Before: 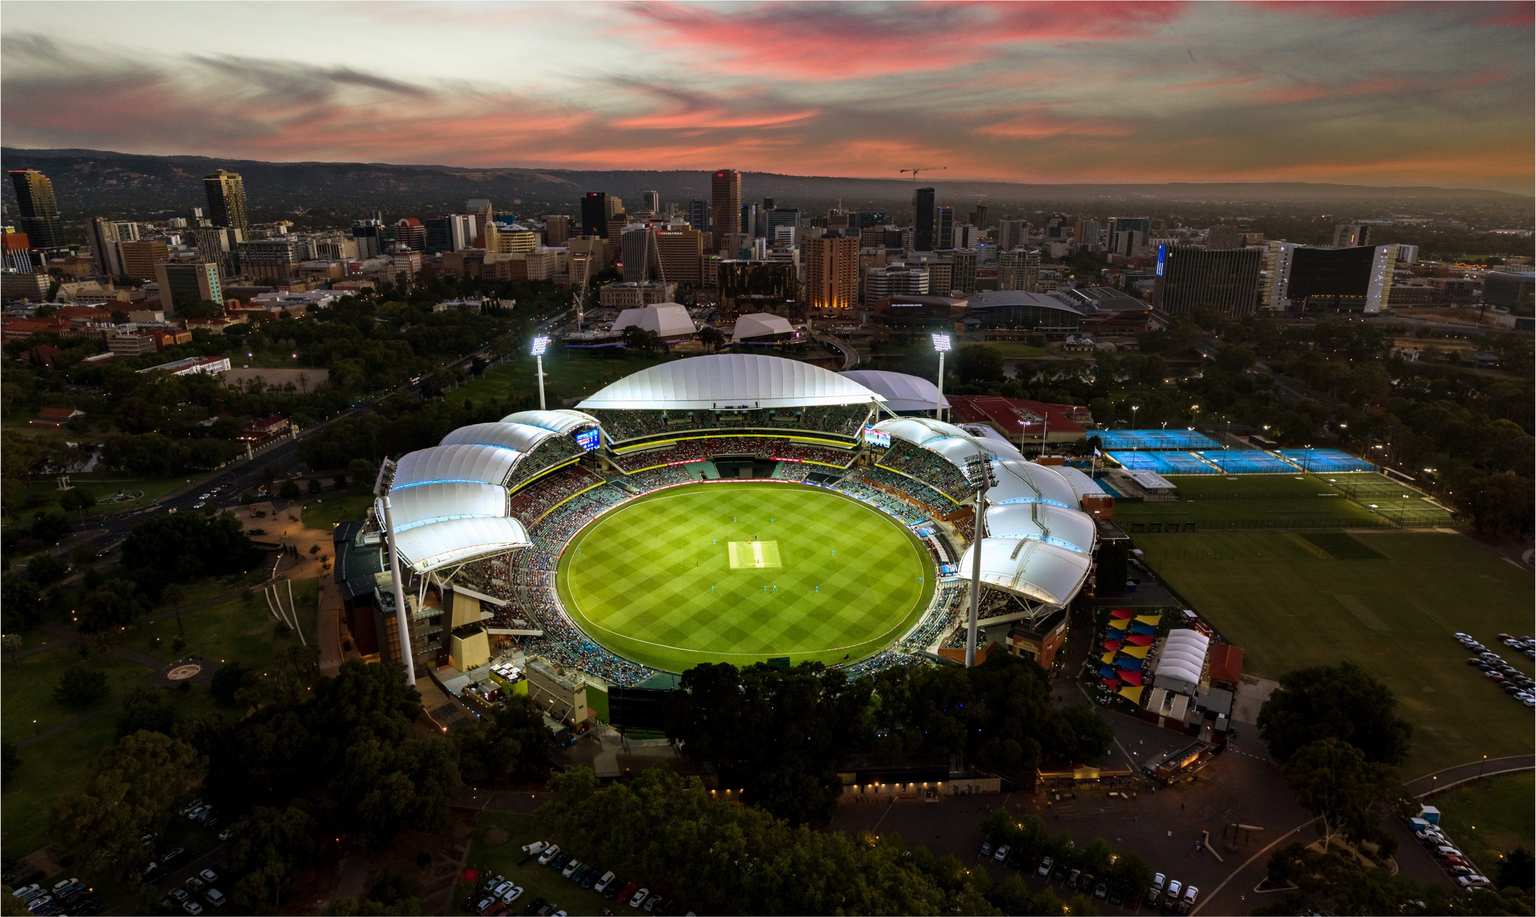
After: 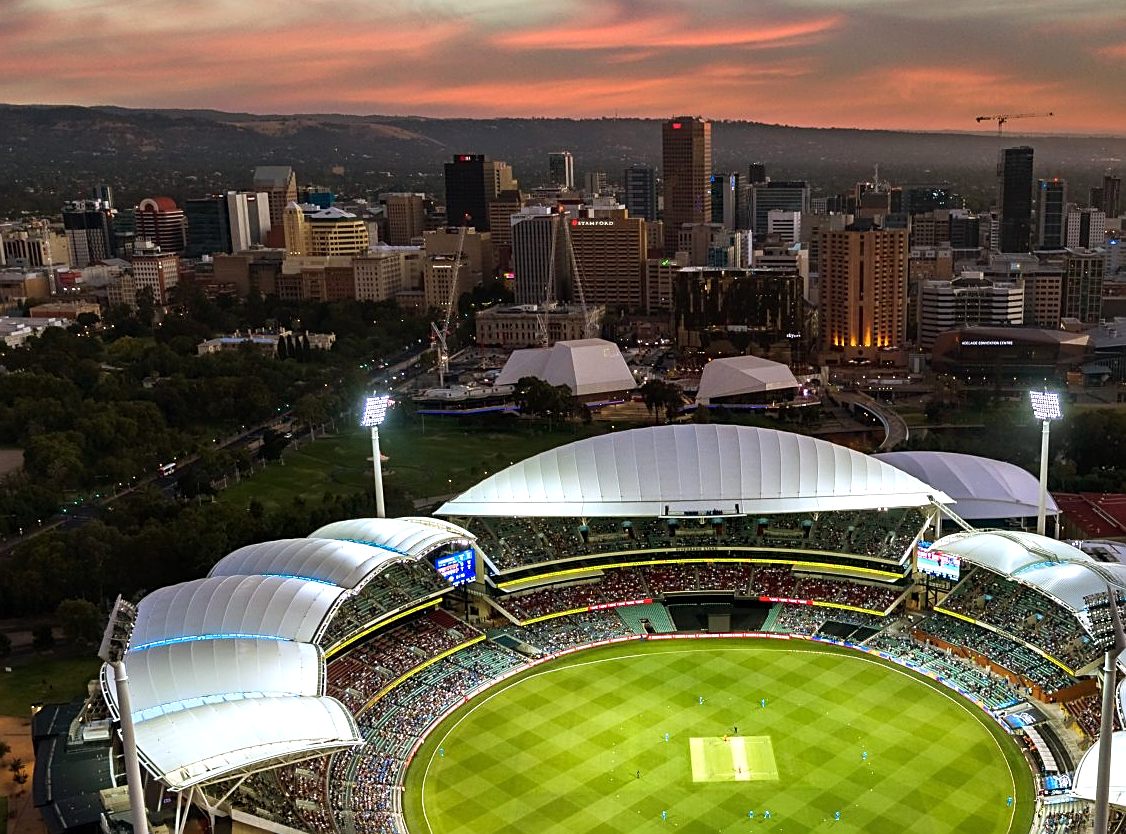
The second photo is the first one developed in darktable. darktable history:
crop: left 20.472%, top 10.876%, right 35.532%, bottom 34.558%
exposure: black level correction 0, exposure 0.198 EV, compensate highlight preservation false
sharpen: on, module defaults
